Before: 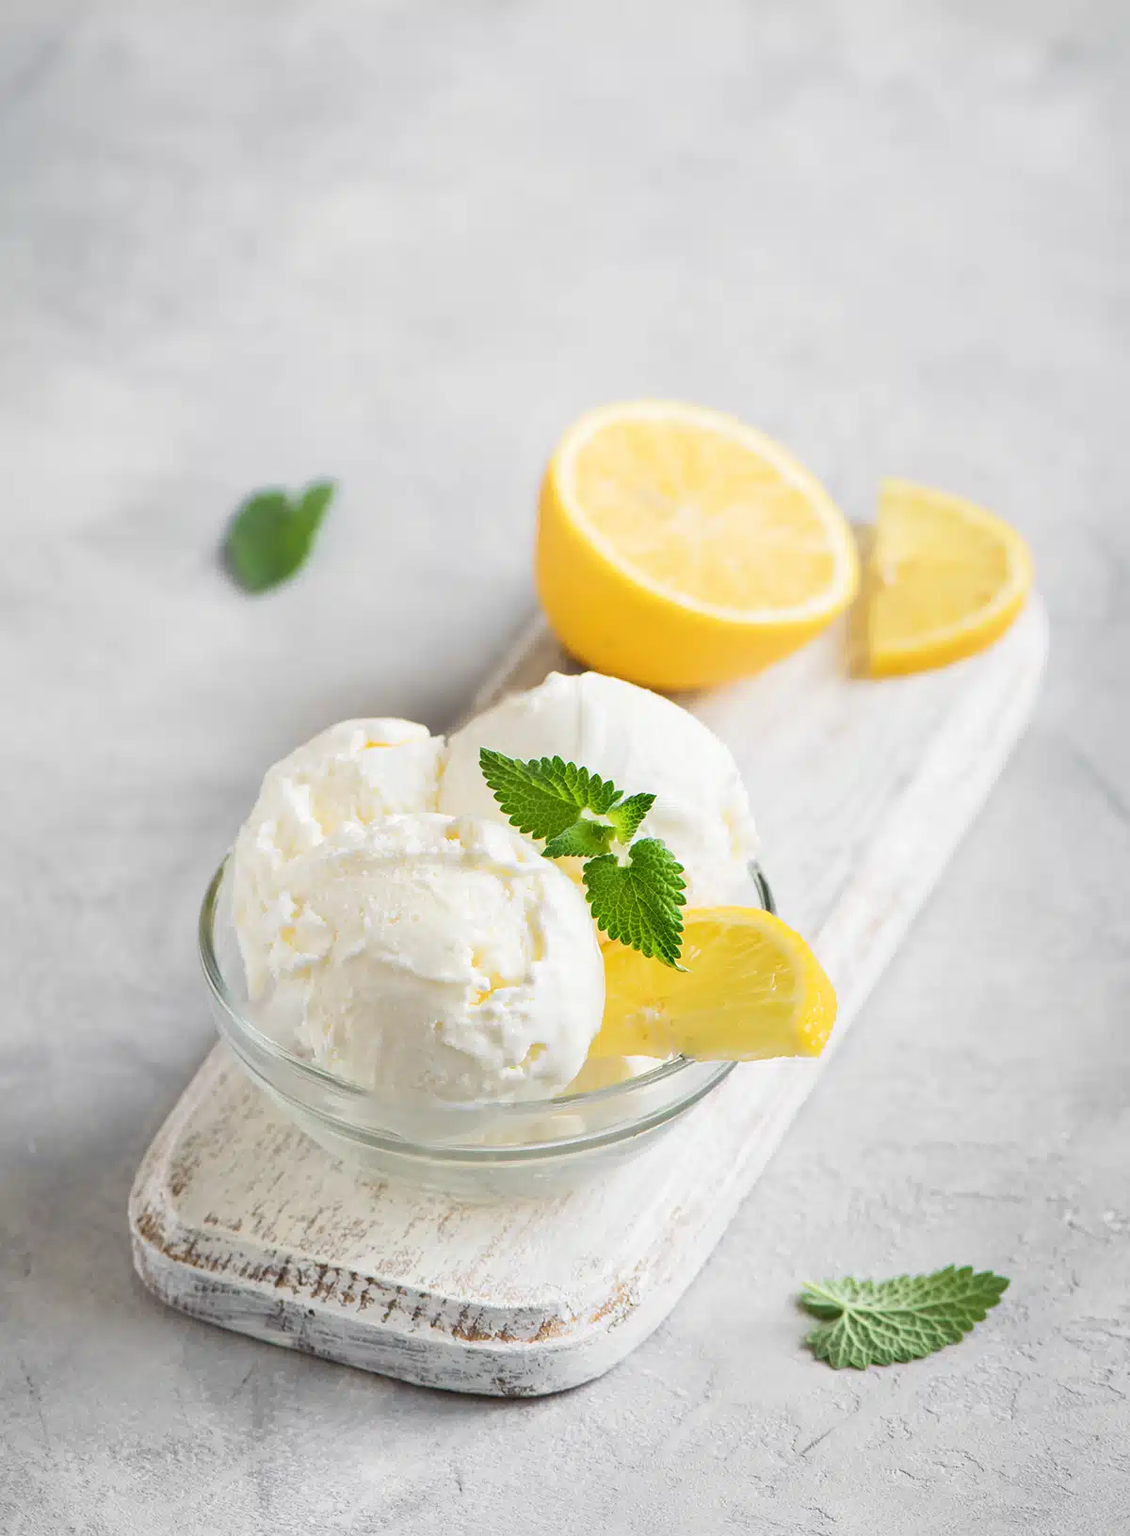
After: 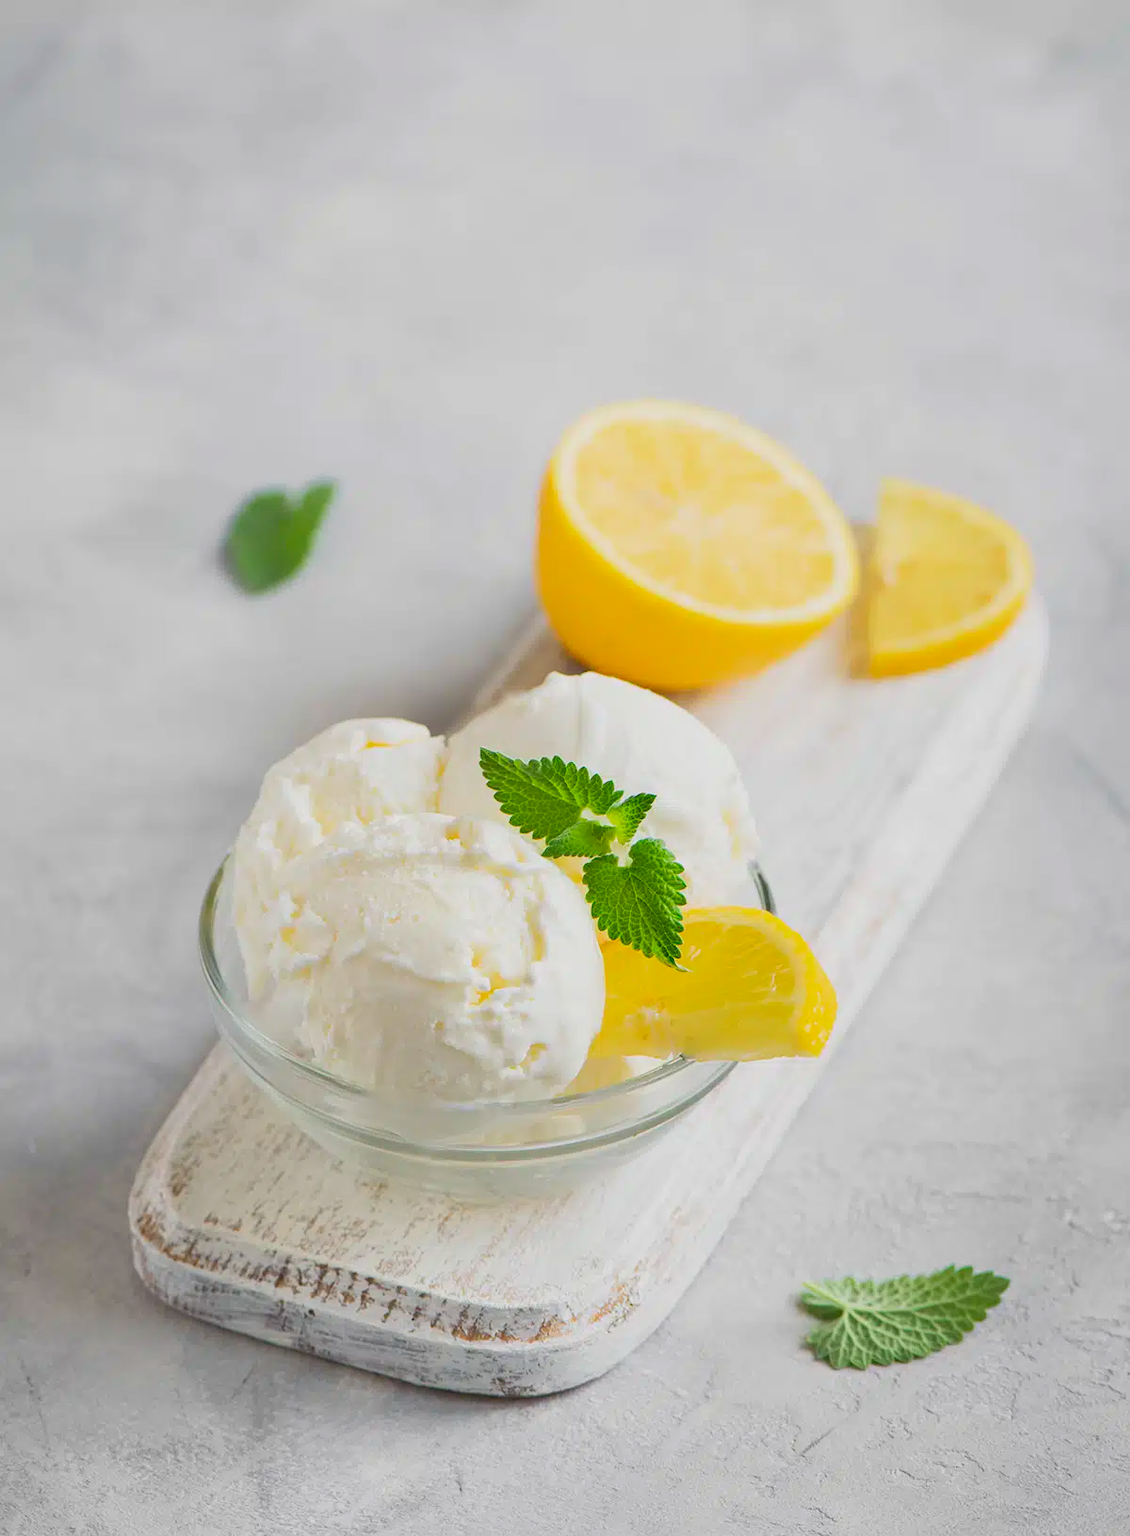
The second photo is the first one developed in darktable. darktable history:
contrast brightness saturation: contrast -0.184, saturation 0.185
sharpen: radius 2.933, amount 0.857, threshold 47.352
